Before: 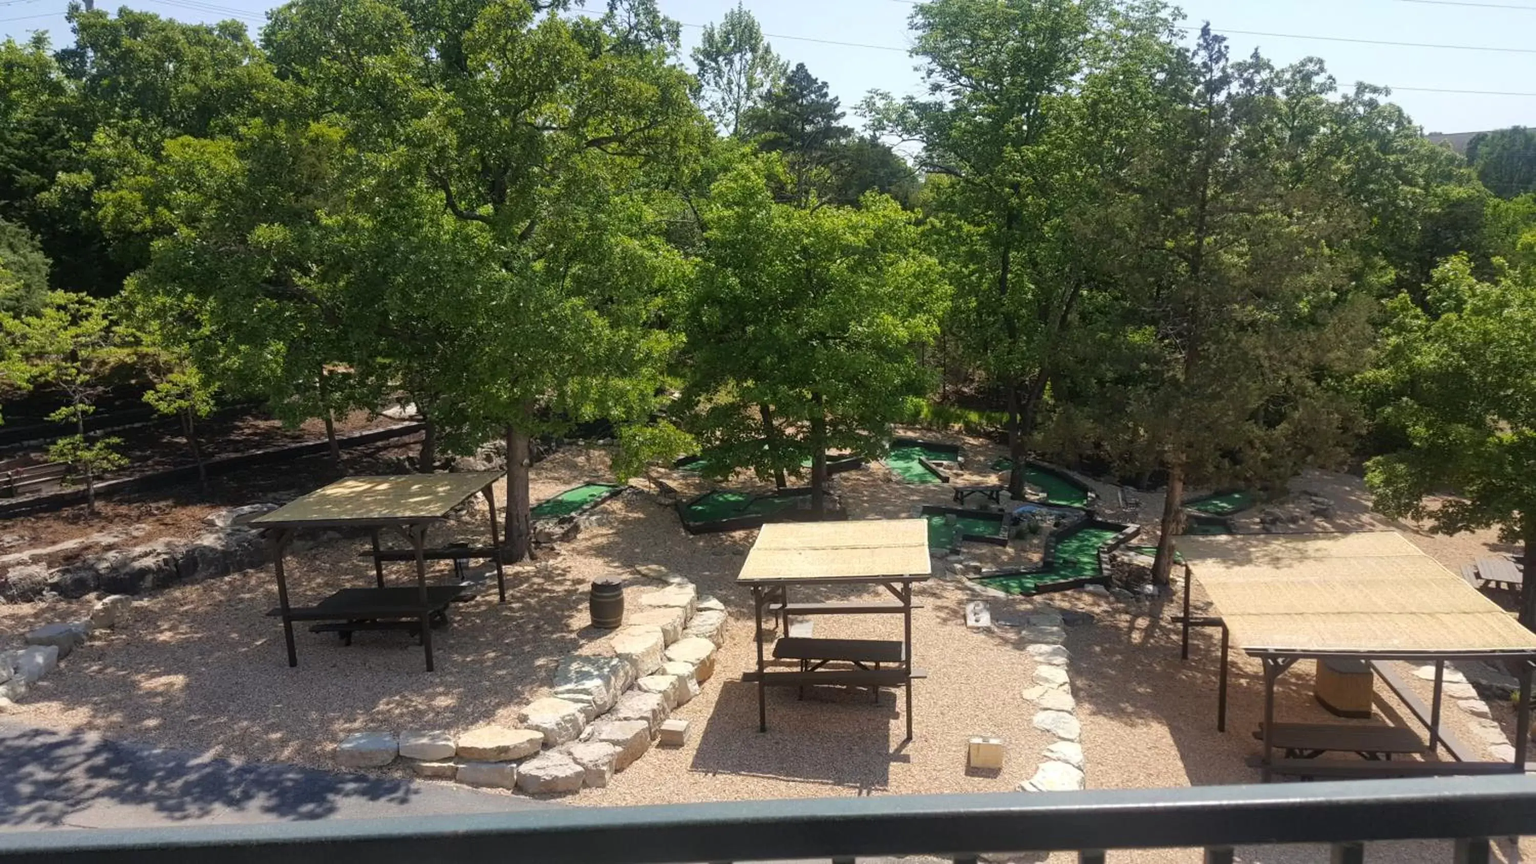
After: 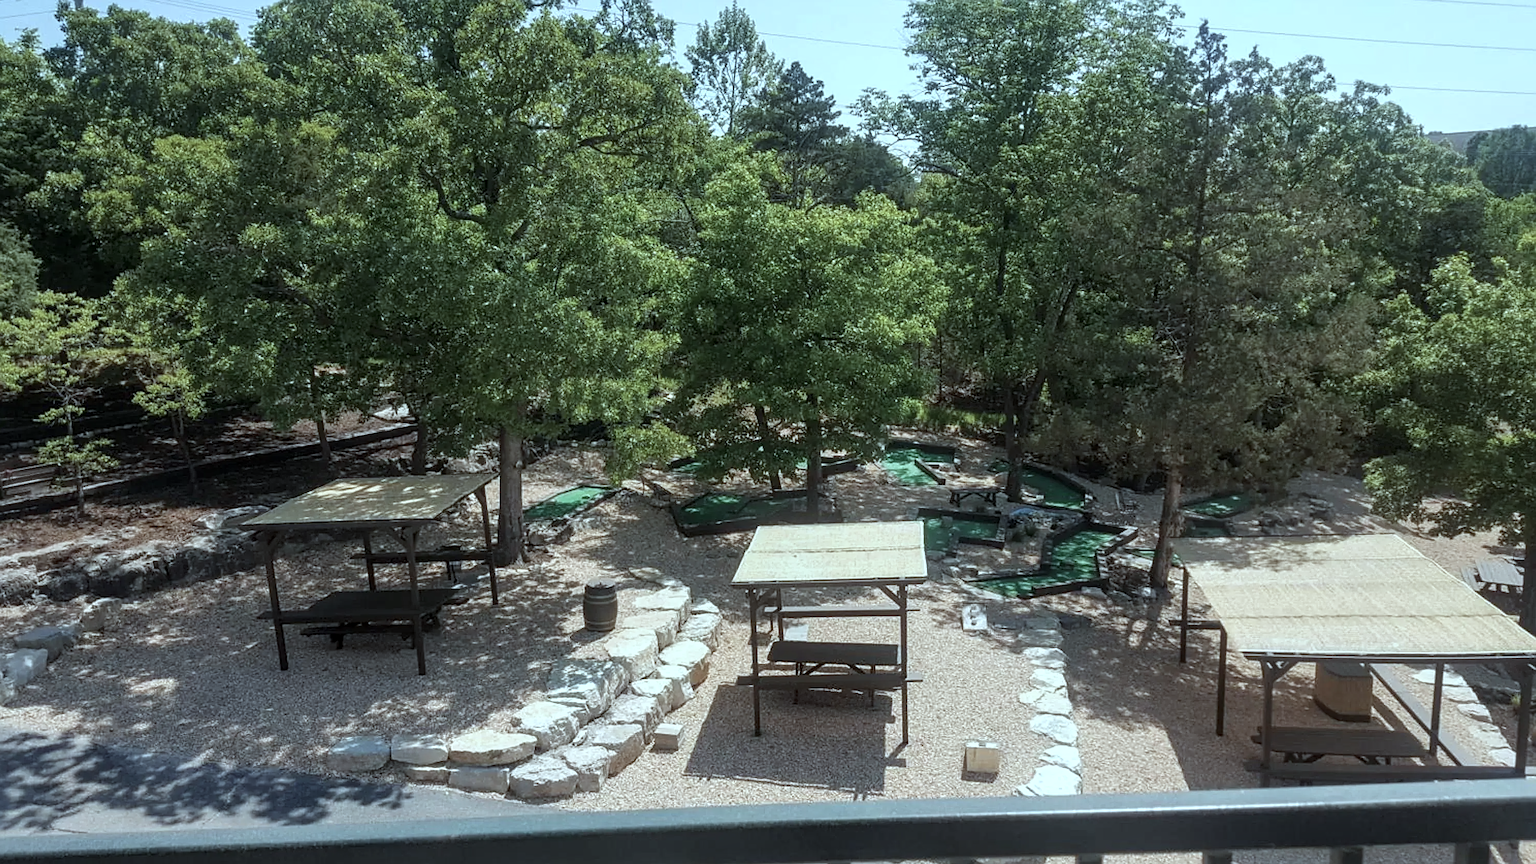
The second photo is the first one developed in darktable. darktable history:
crop and rotate: left 0.765%, top 0.267%, bottom 0.414%
sharpen: on, module defaults
color correction: highlights a* -13.28, highlights b* -17.31, saturation 0.713
local contrast: on, module defaults
